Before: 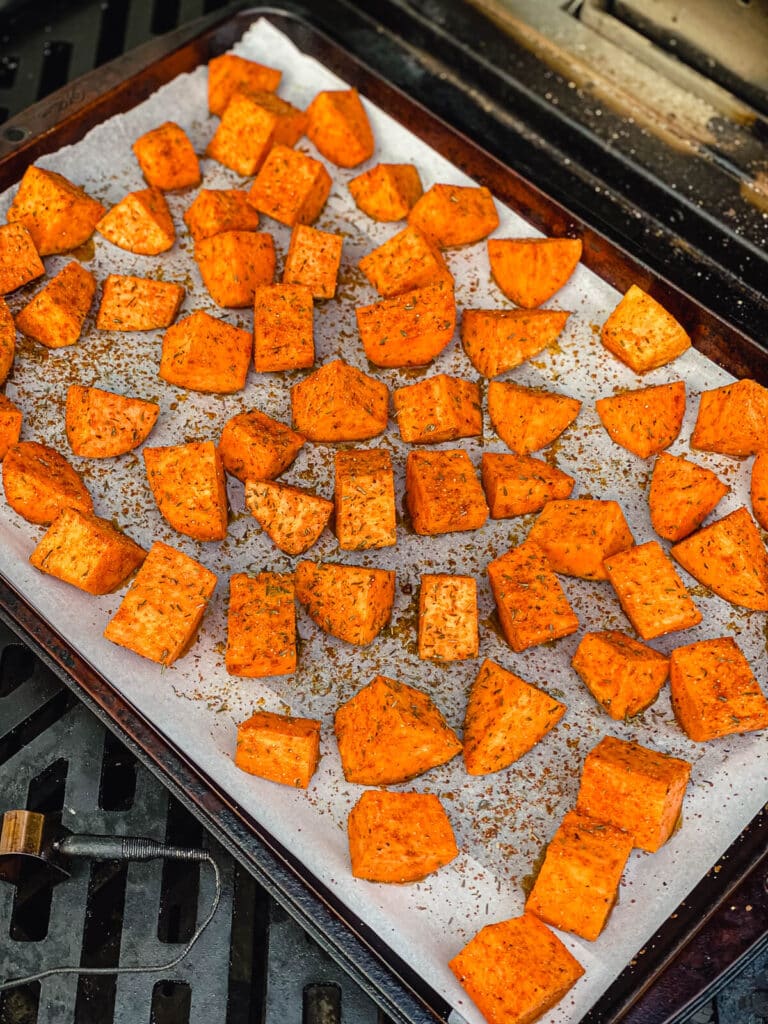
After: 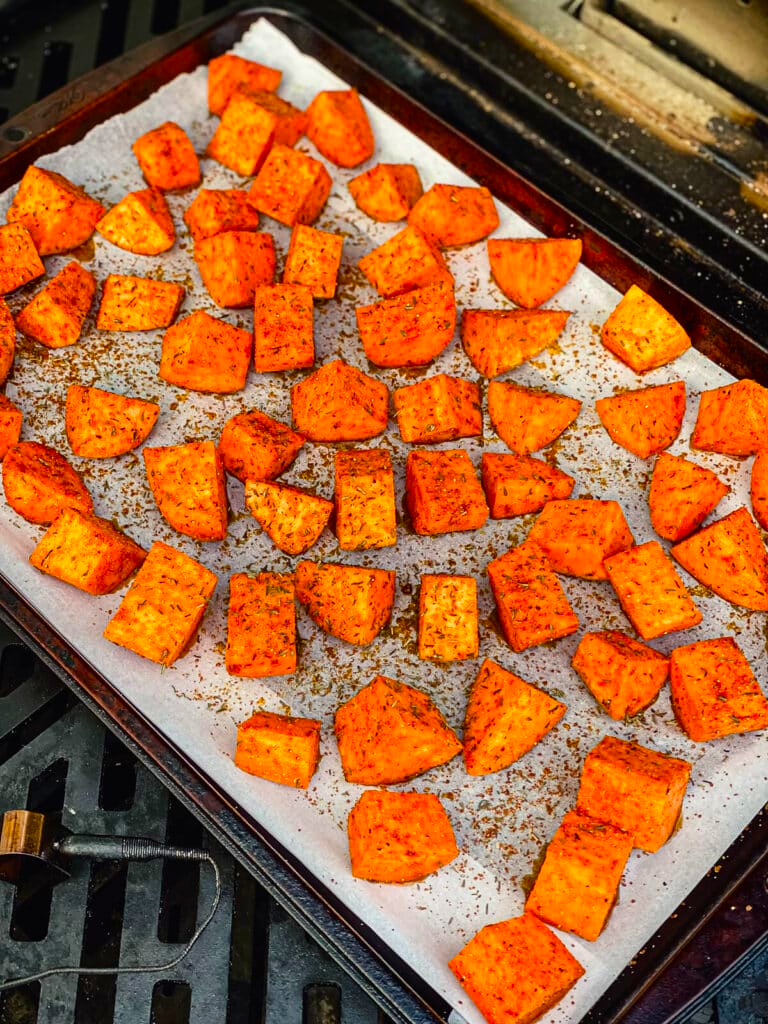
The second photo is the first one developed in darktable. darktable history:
contrast brightness saturation: contrast 0.161, saturation 0.324
